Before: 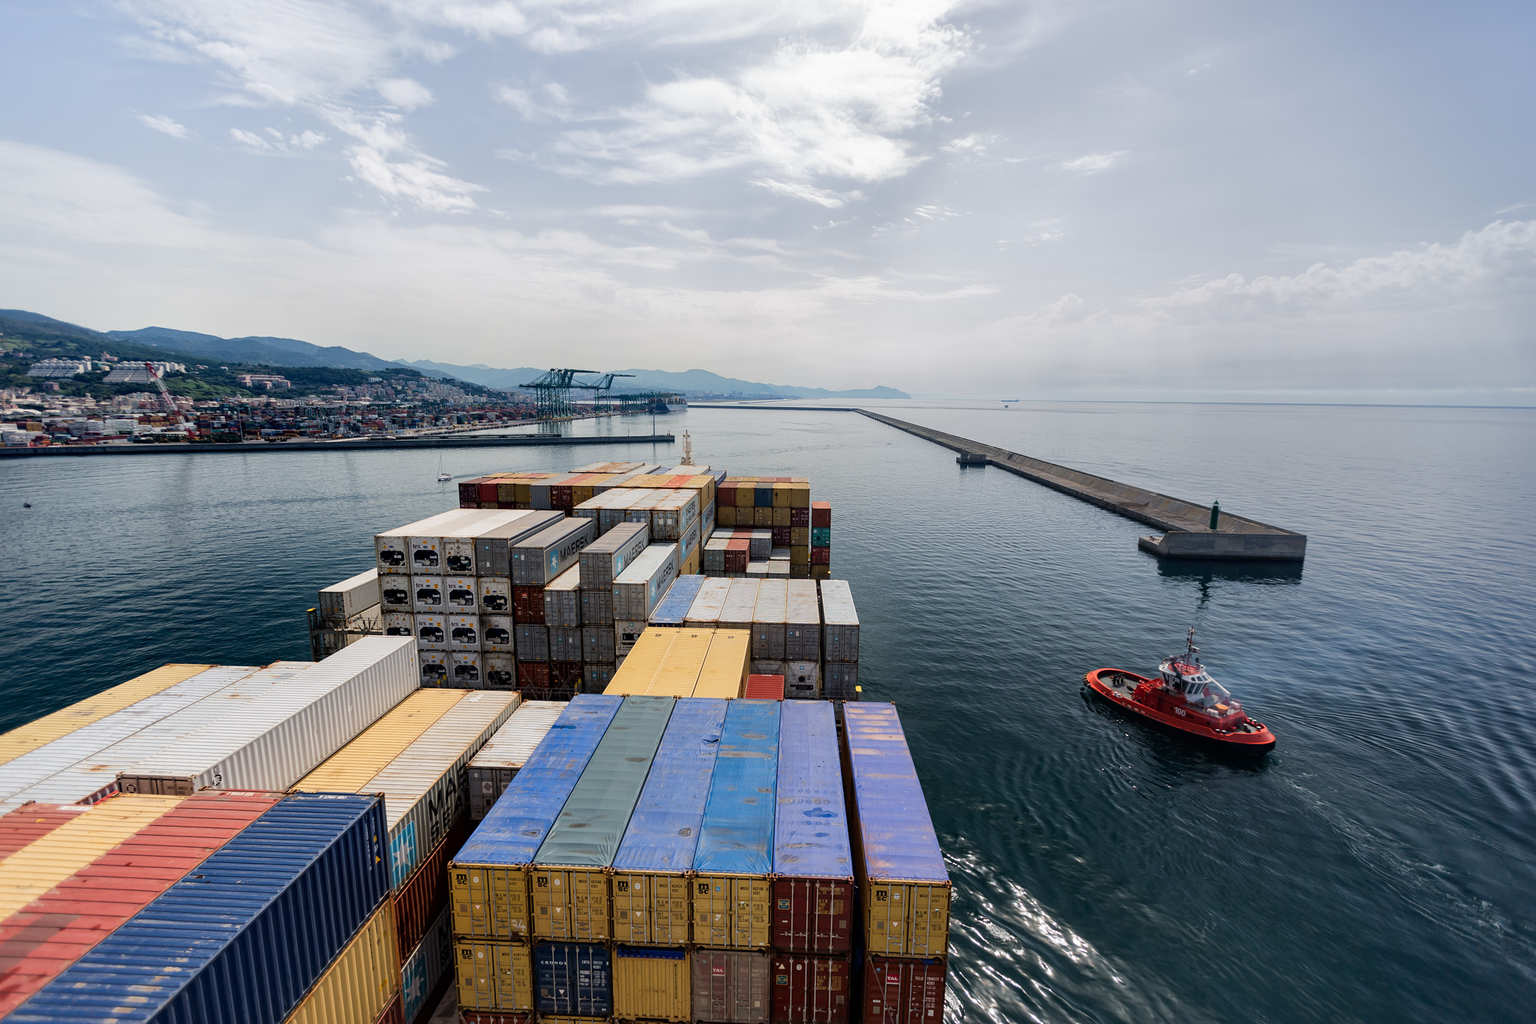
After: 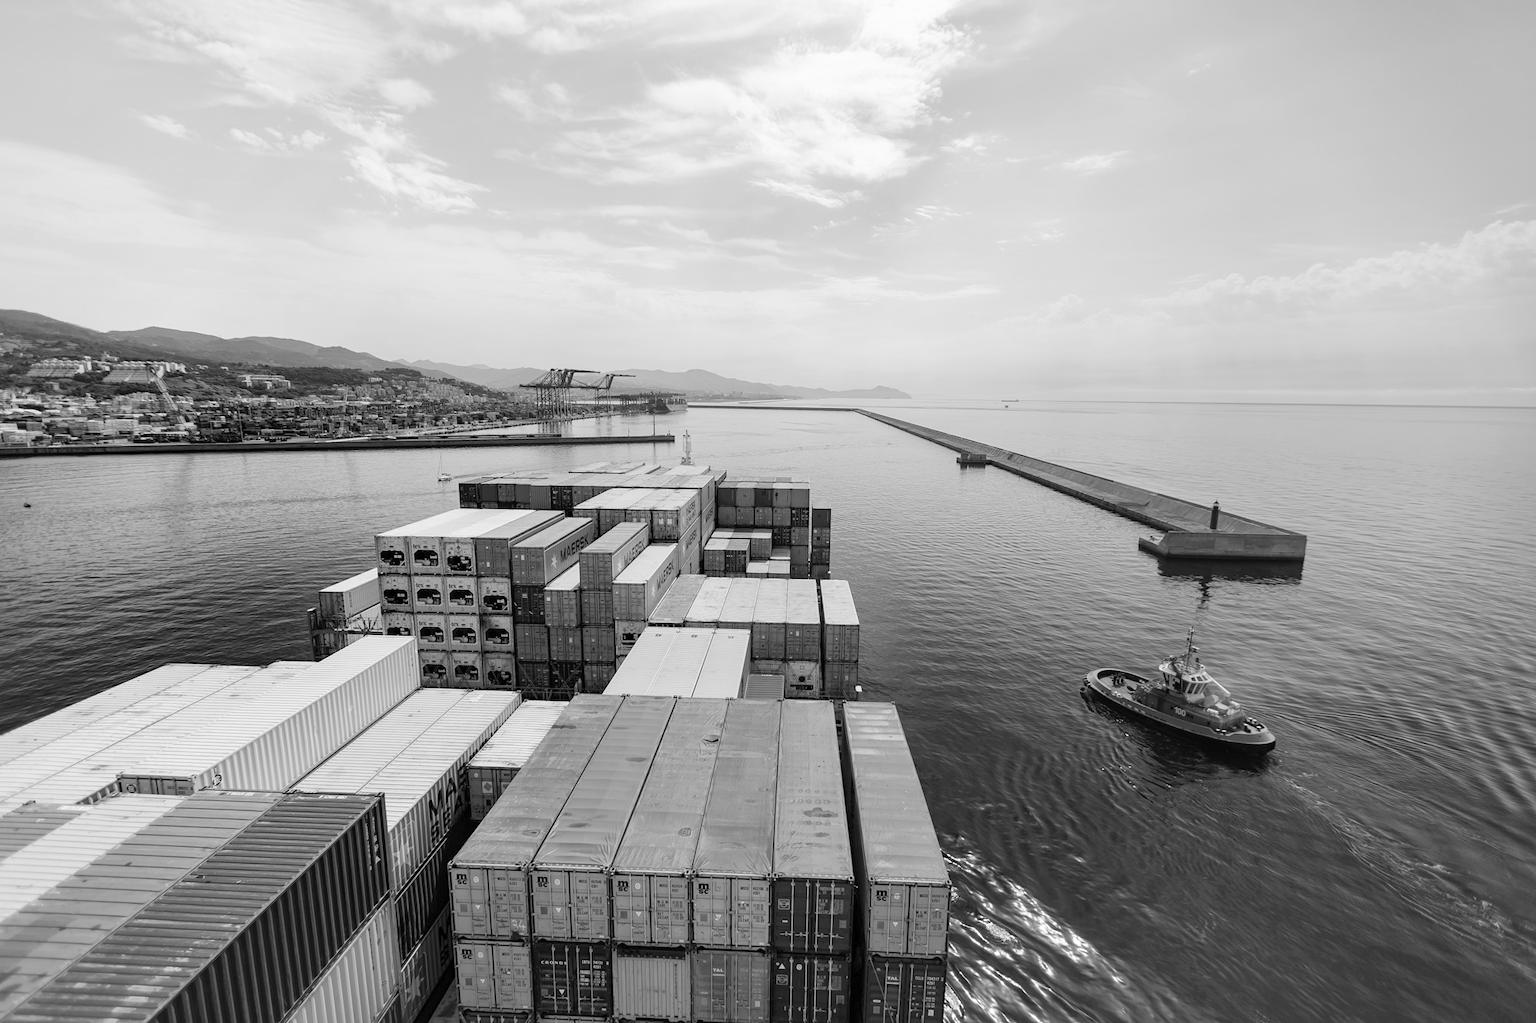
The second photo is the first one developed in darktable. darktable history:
contrast brightness saturation: contrast 0.07, brightness 0.18, saturation 0.4
monochrome: on, module defaults
